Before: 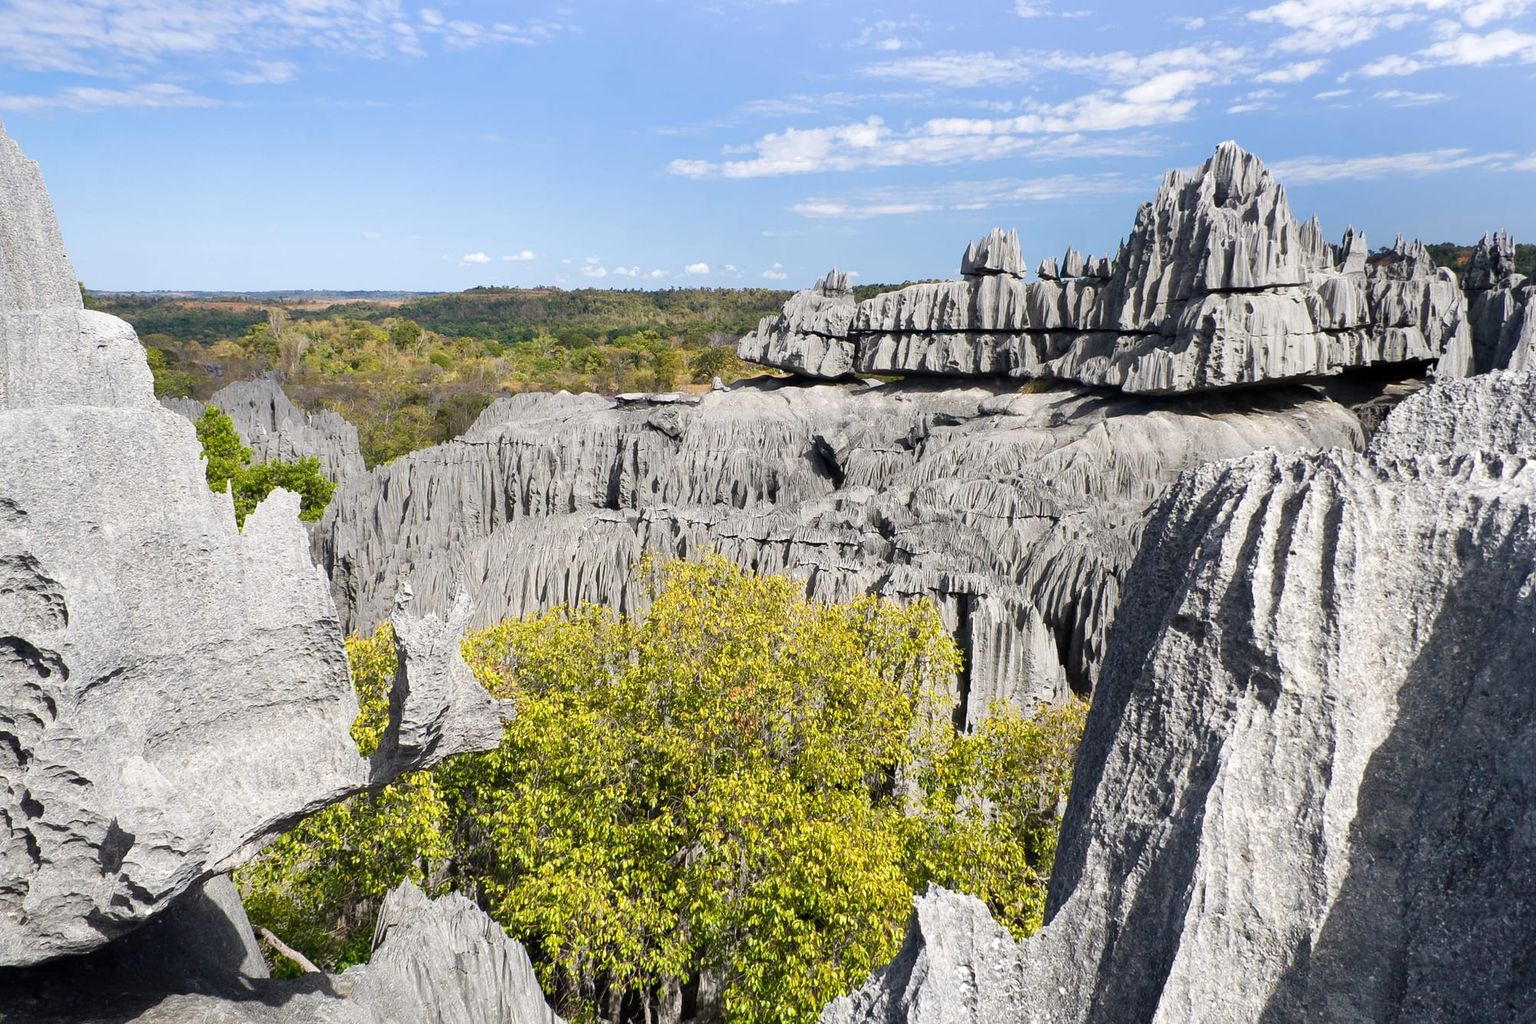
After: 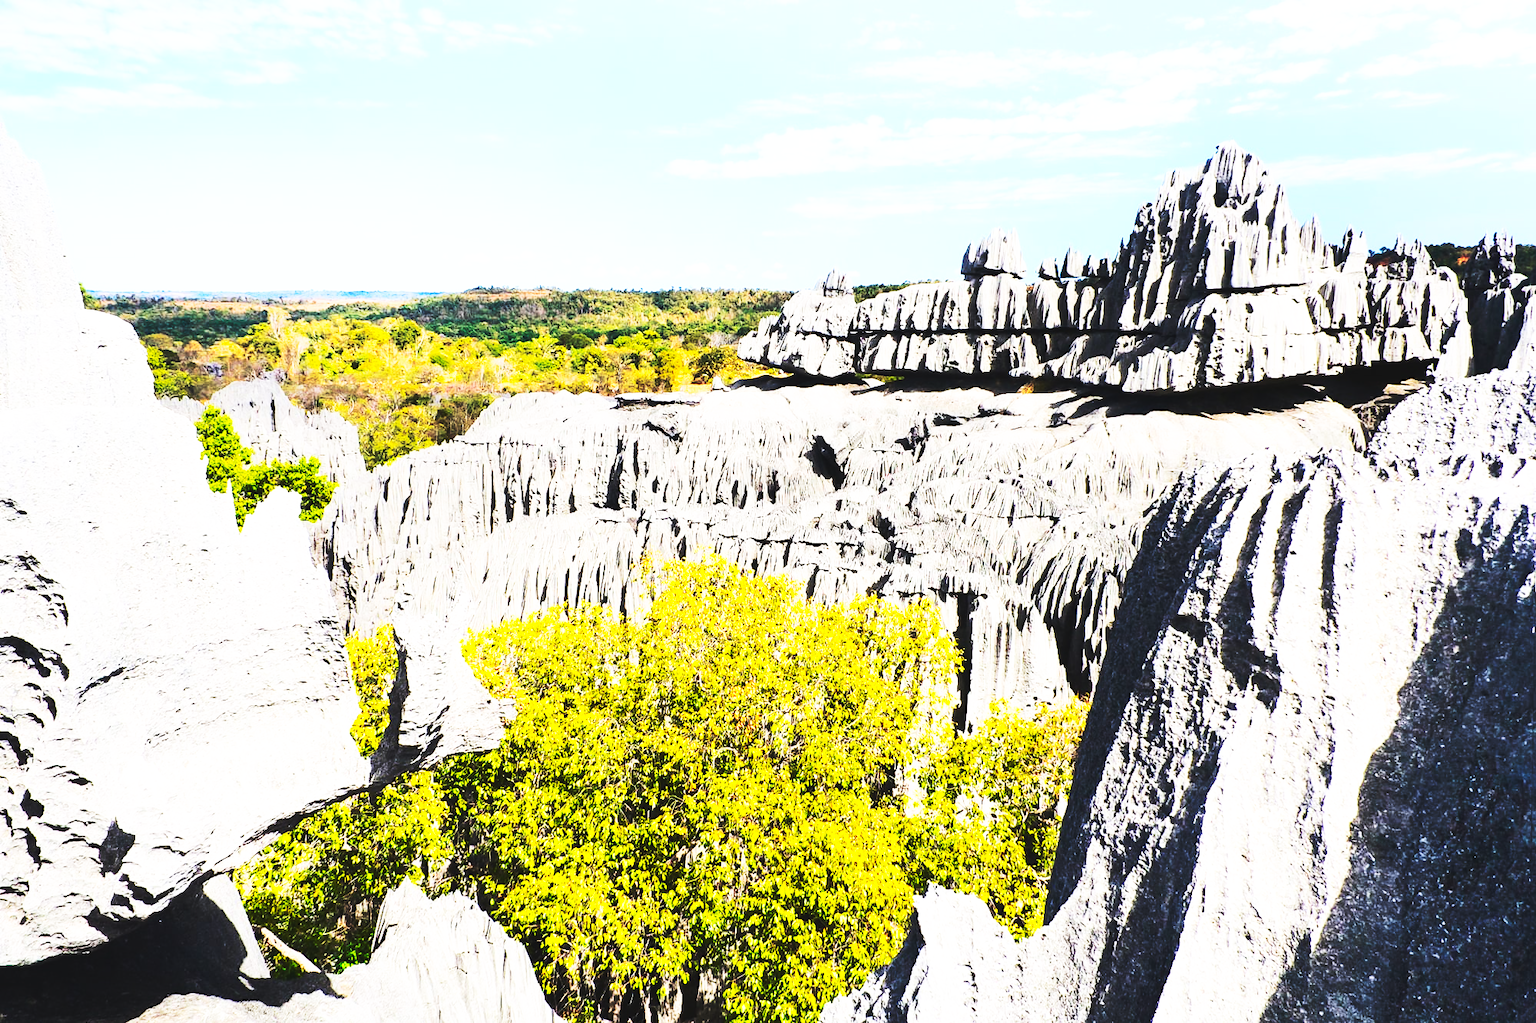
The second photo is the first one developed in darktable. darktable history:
contrast brightness saturation: contrast 0.28
base curve: curves: ch0 [(0, 0.015) (0.085, 0.116) (0.134, 0.298) (0.19, 0.545) (0.296, 0.764) (0.599, 0.982) (1, 1)], preserve colors none
color balance rgb: perceptual saturation grading › global saturation 20%, global vibrance 20%
